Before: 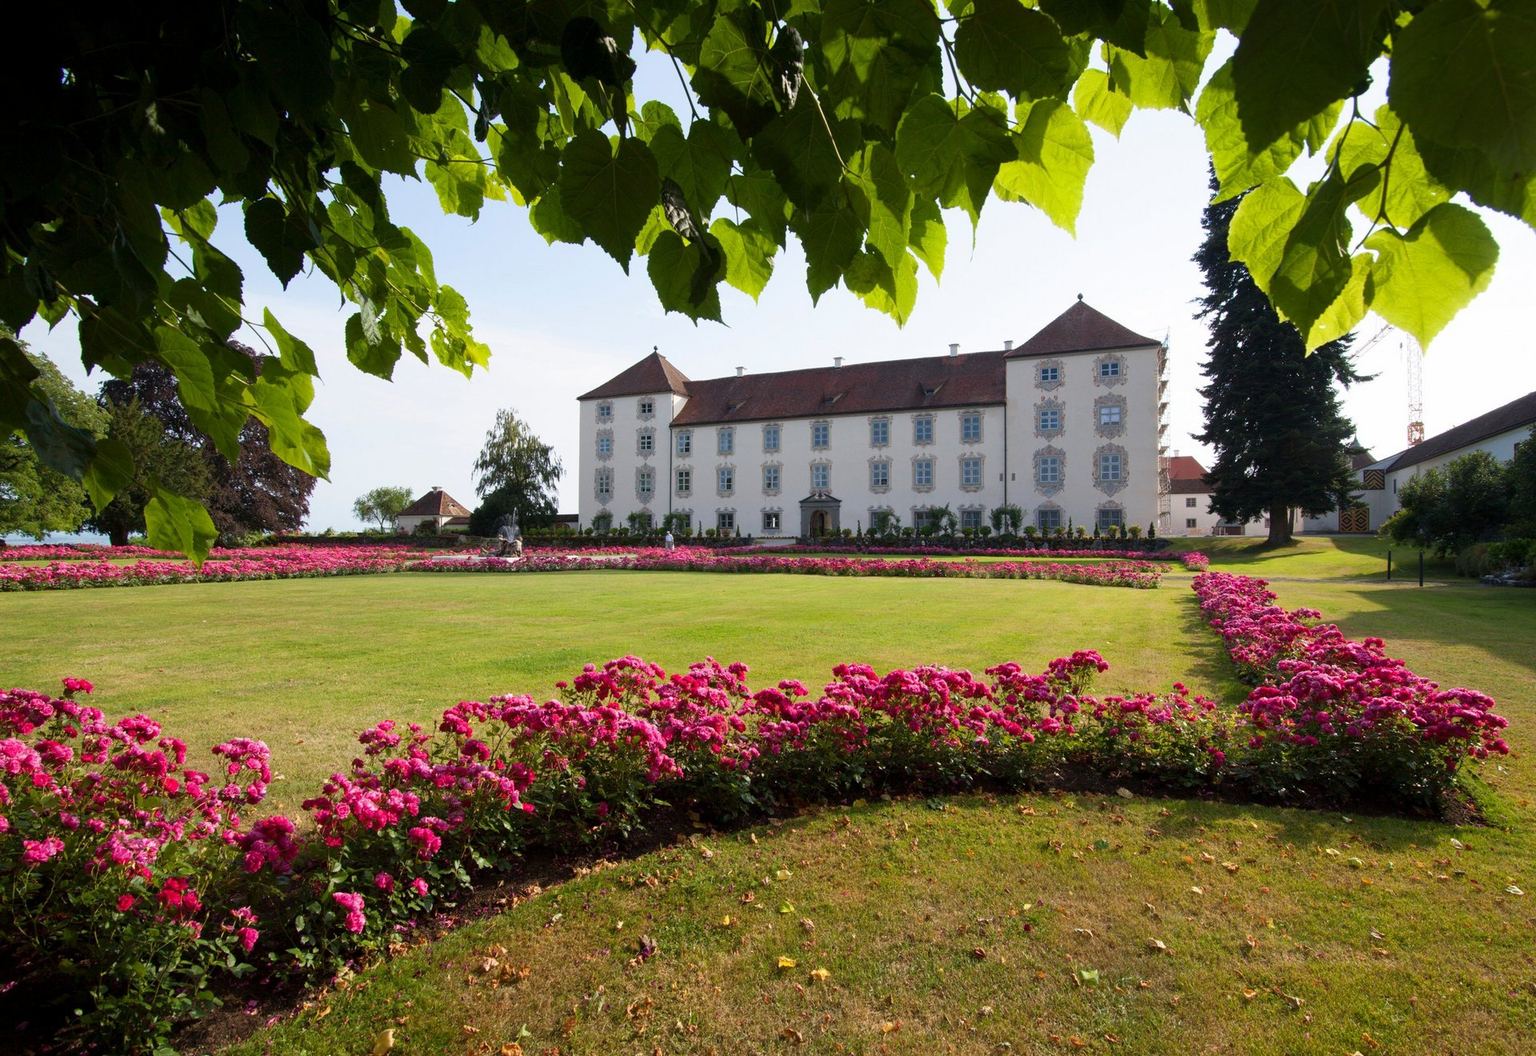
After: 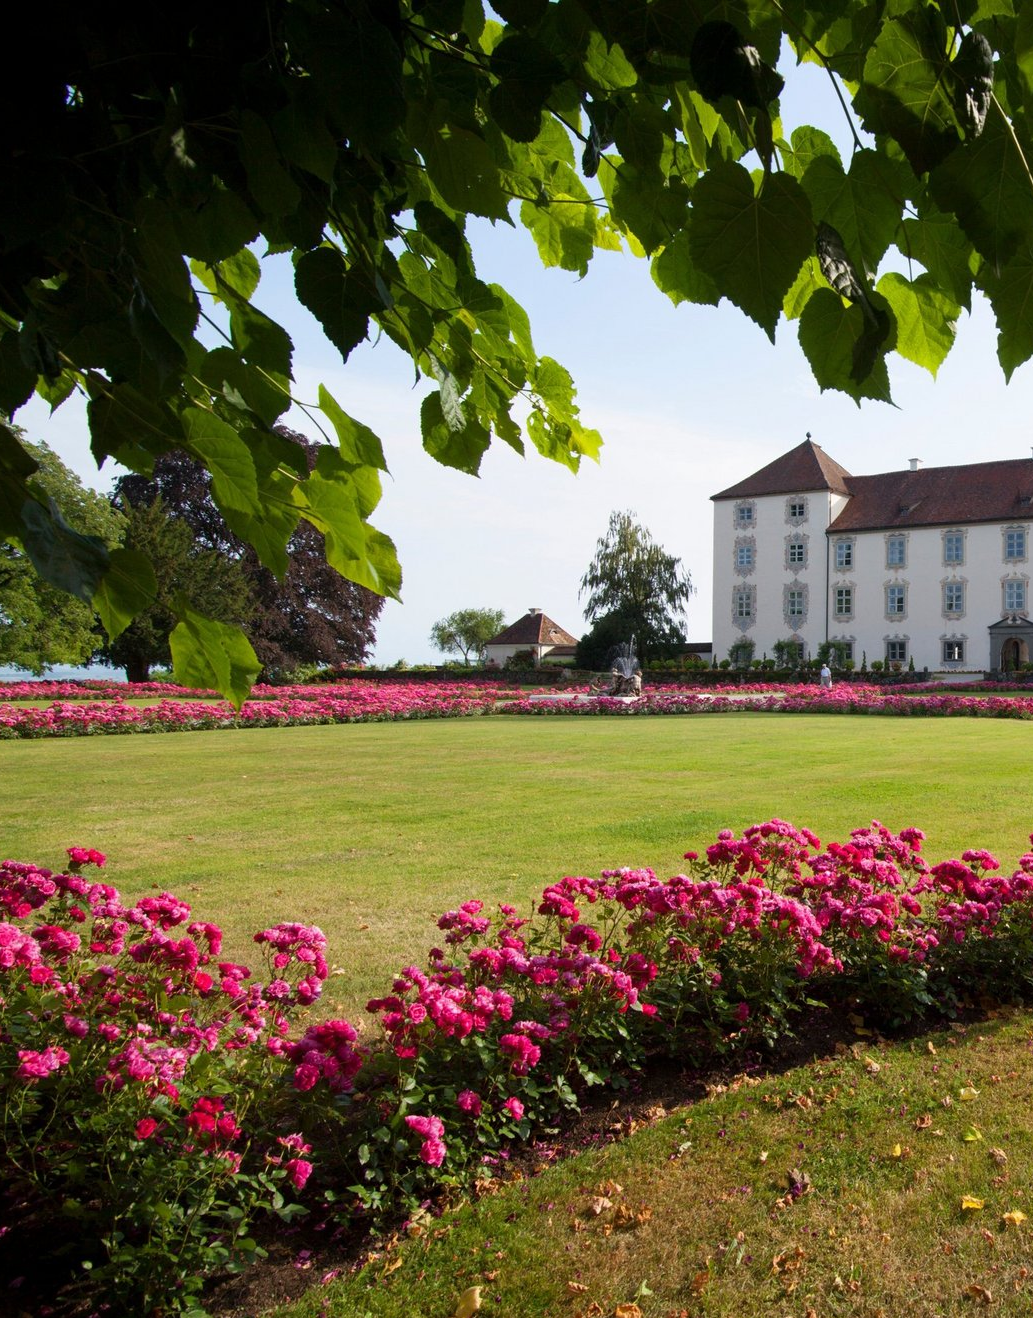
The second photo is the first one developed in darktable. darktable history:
crop: left 0.587%, right 45.588%, bottom 0.086%
tone equalizer: on, module defaults
